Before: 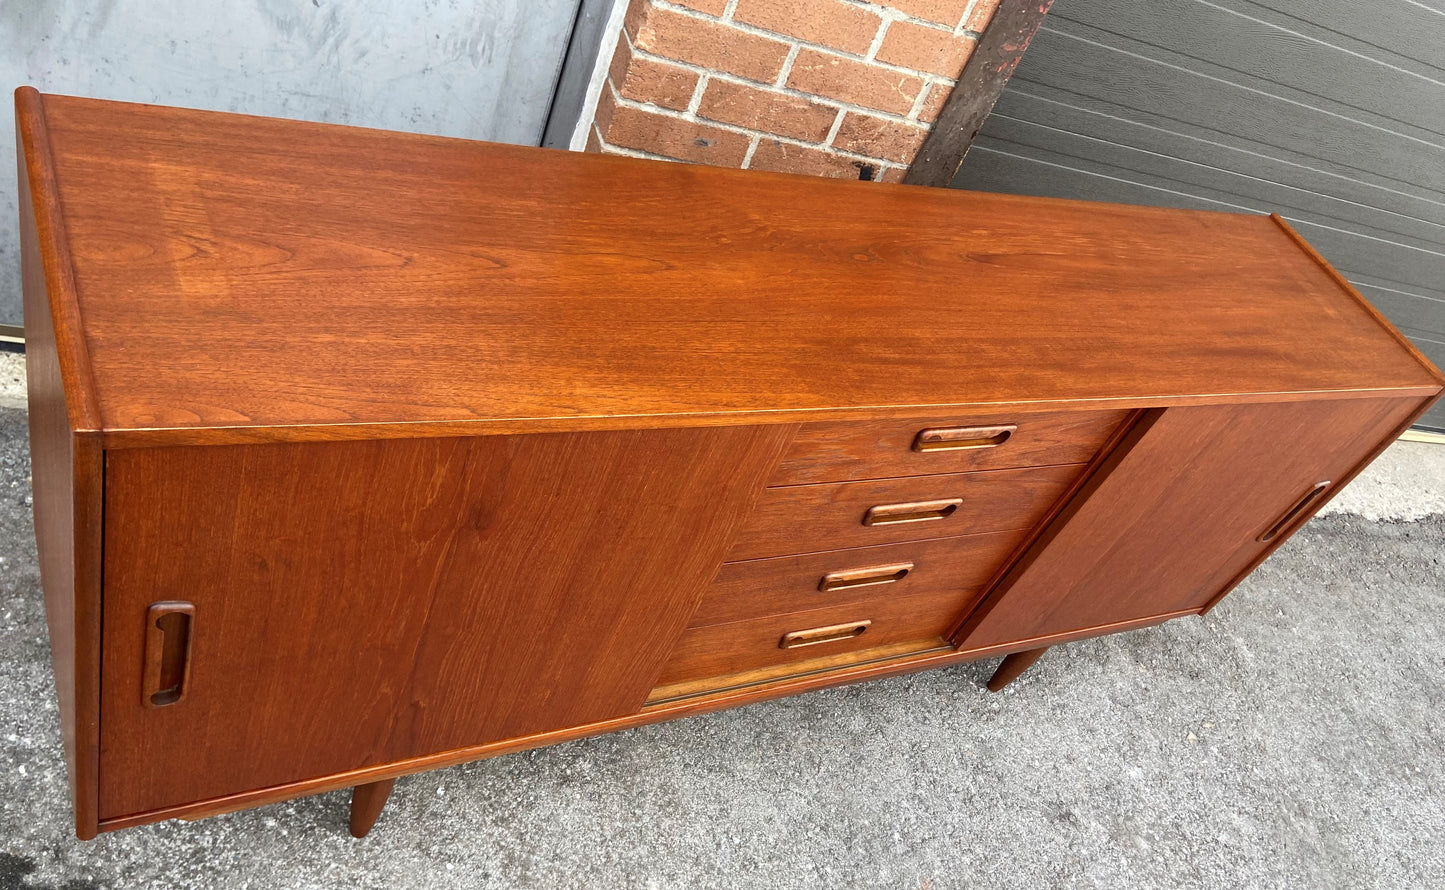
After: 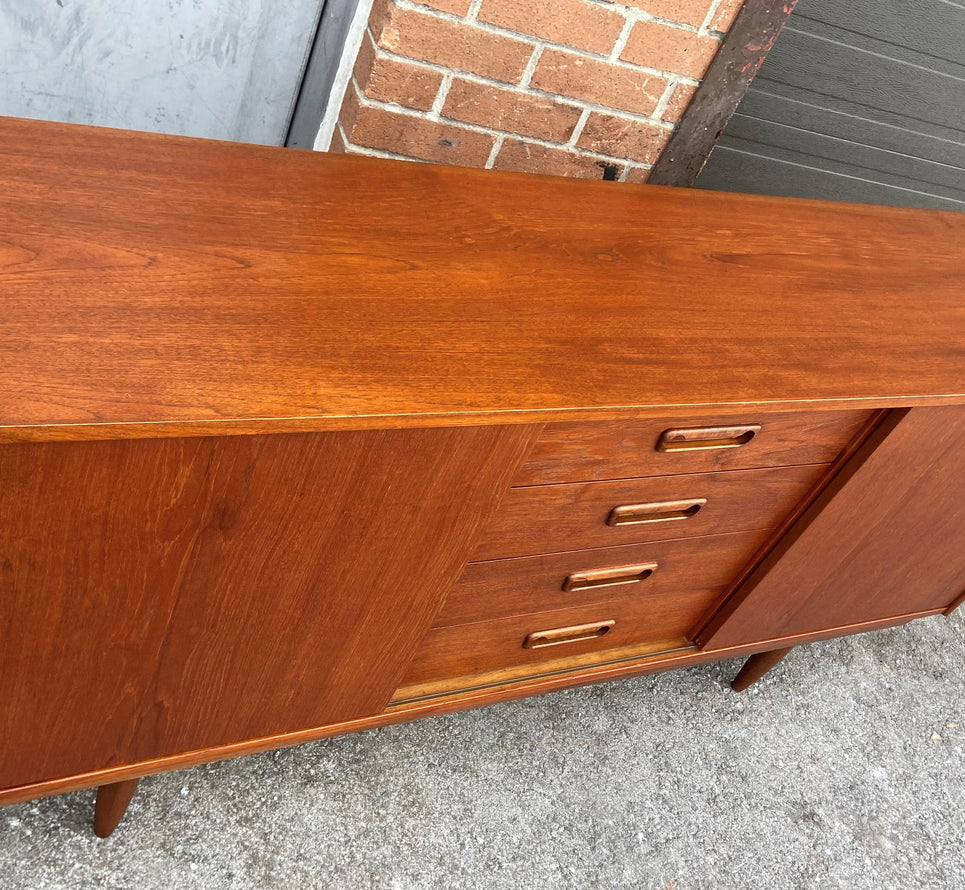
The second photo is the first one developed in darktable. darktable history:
color balance rgb: saturation formula JzAzBz (2021)
crop and rotate: left 17.732%, right 15.423%
